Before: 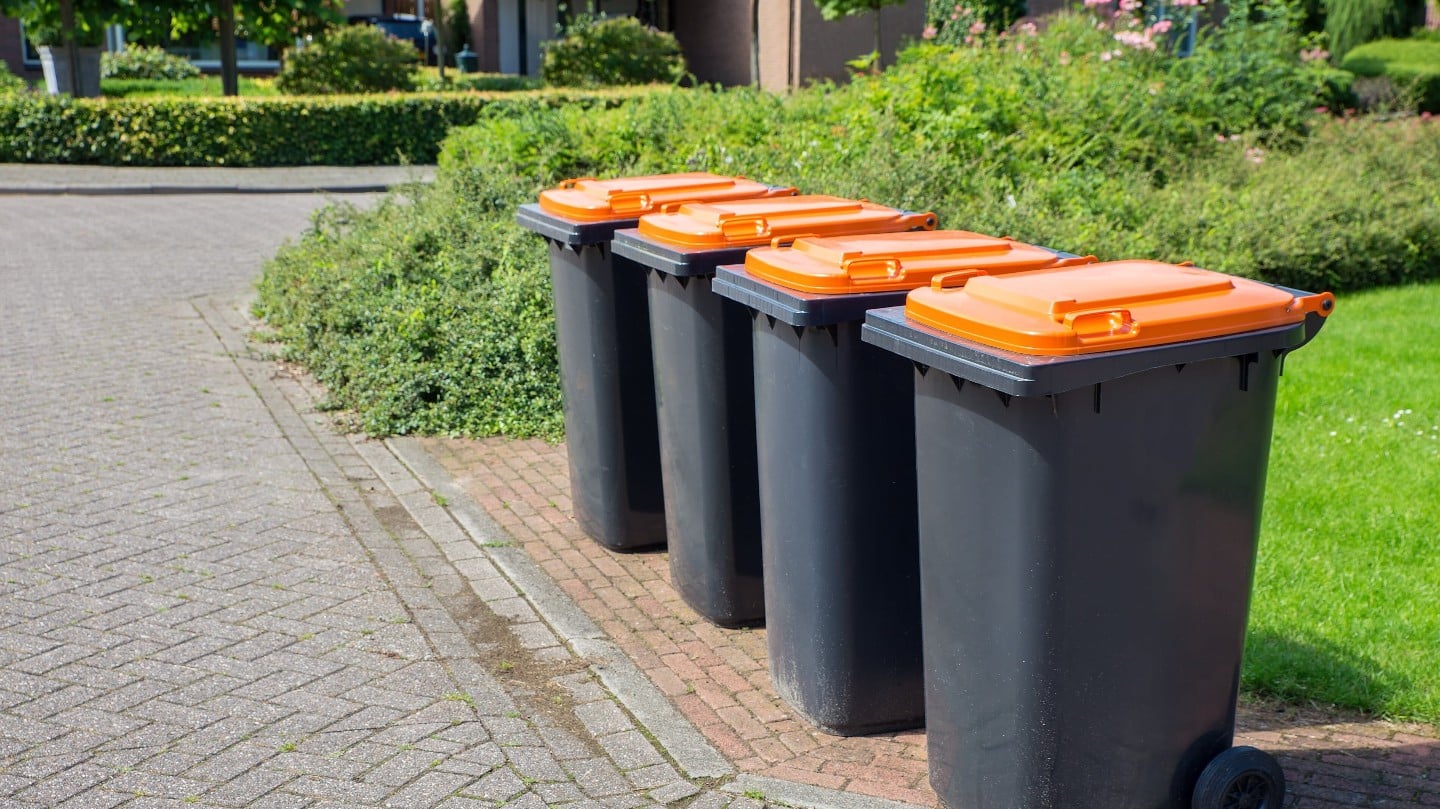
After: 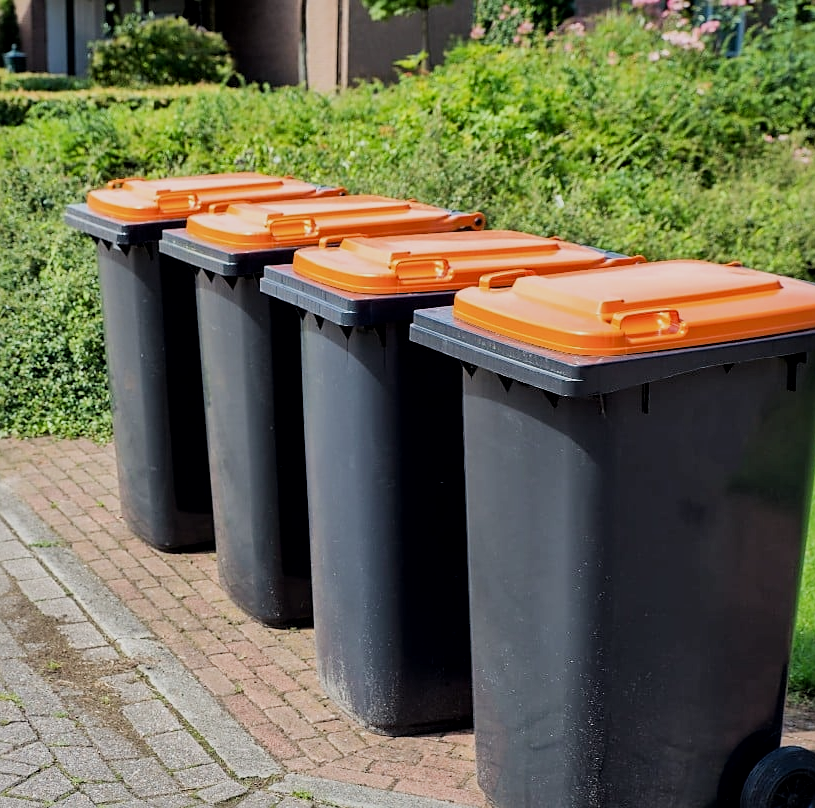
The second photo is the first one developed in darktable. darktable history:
local contrast: mode bilateral grid, contrast 20, coarseness 50, detail 140%, midtone range 0.2
sharpen: radius 1.864, amount 0.398, threshold 1.271
crop: left 31.458%, top 0%, right 11.876%
filmic rgb: black relative exposure -7.65 EV, white relative exposure 4.56 EV, hardness 3.61, contrast 1.05
